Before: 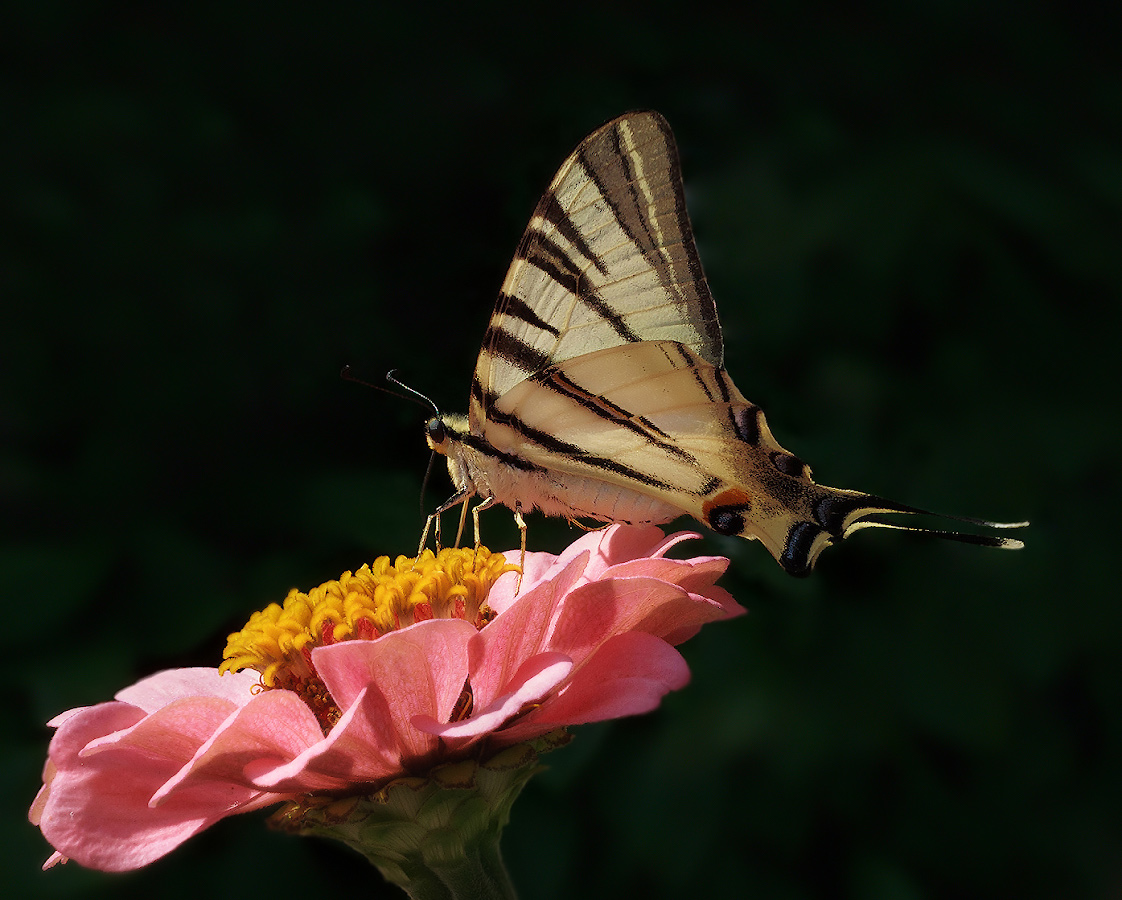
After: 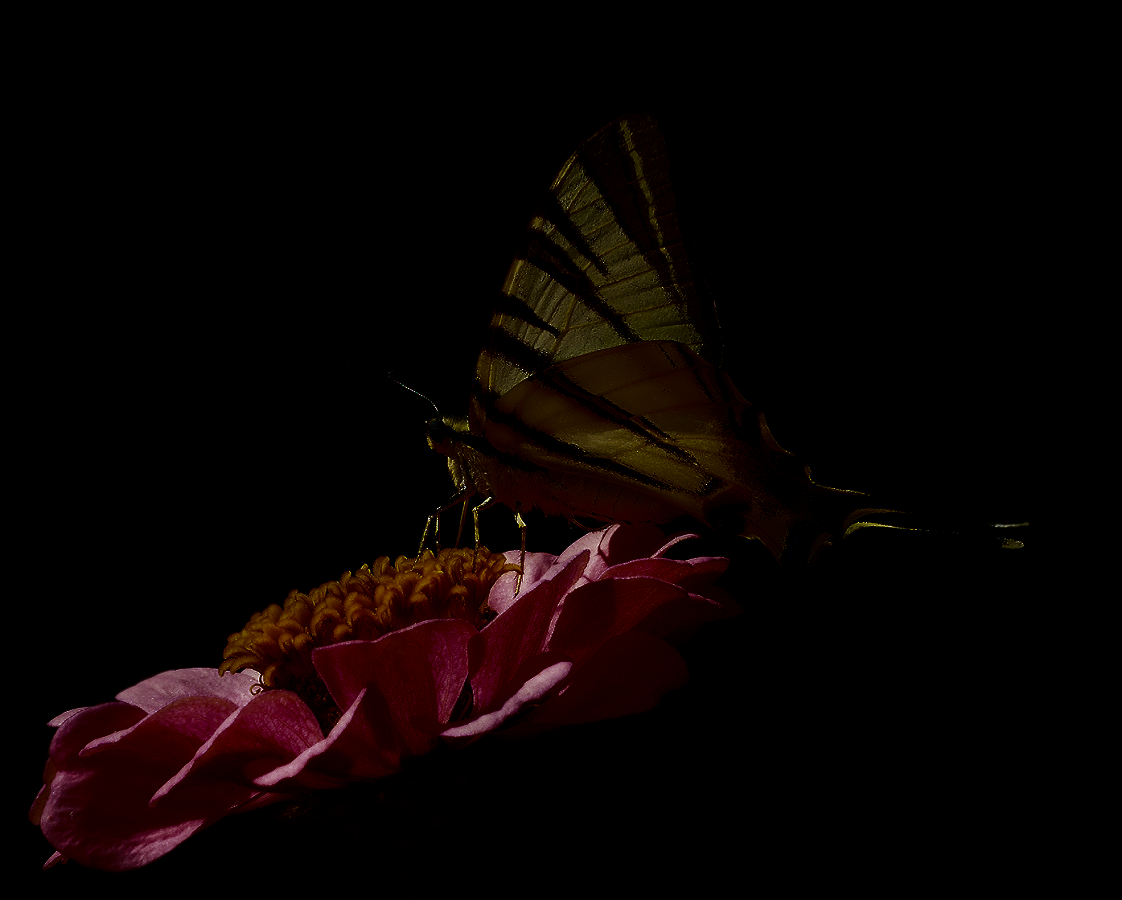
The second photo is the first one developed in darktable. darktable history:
contrast brightness saturation: brightness -1, saturation 1
levels: levels [0, 0.618, 1]
